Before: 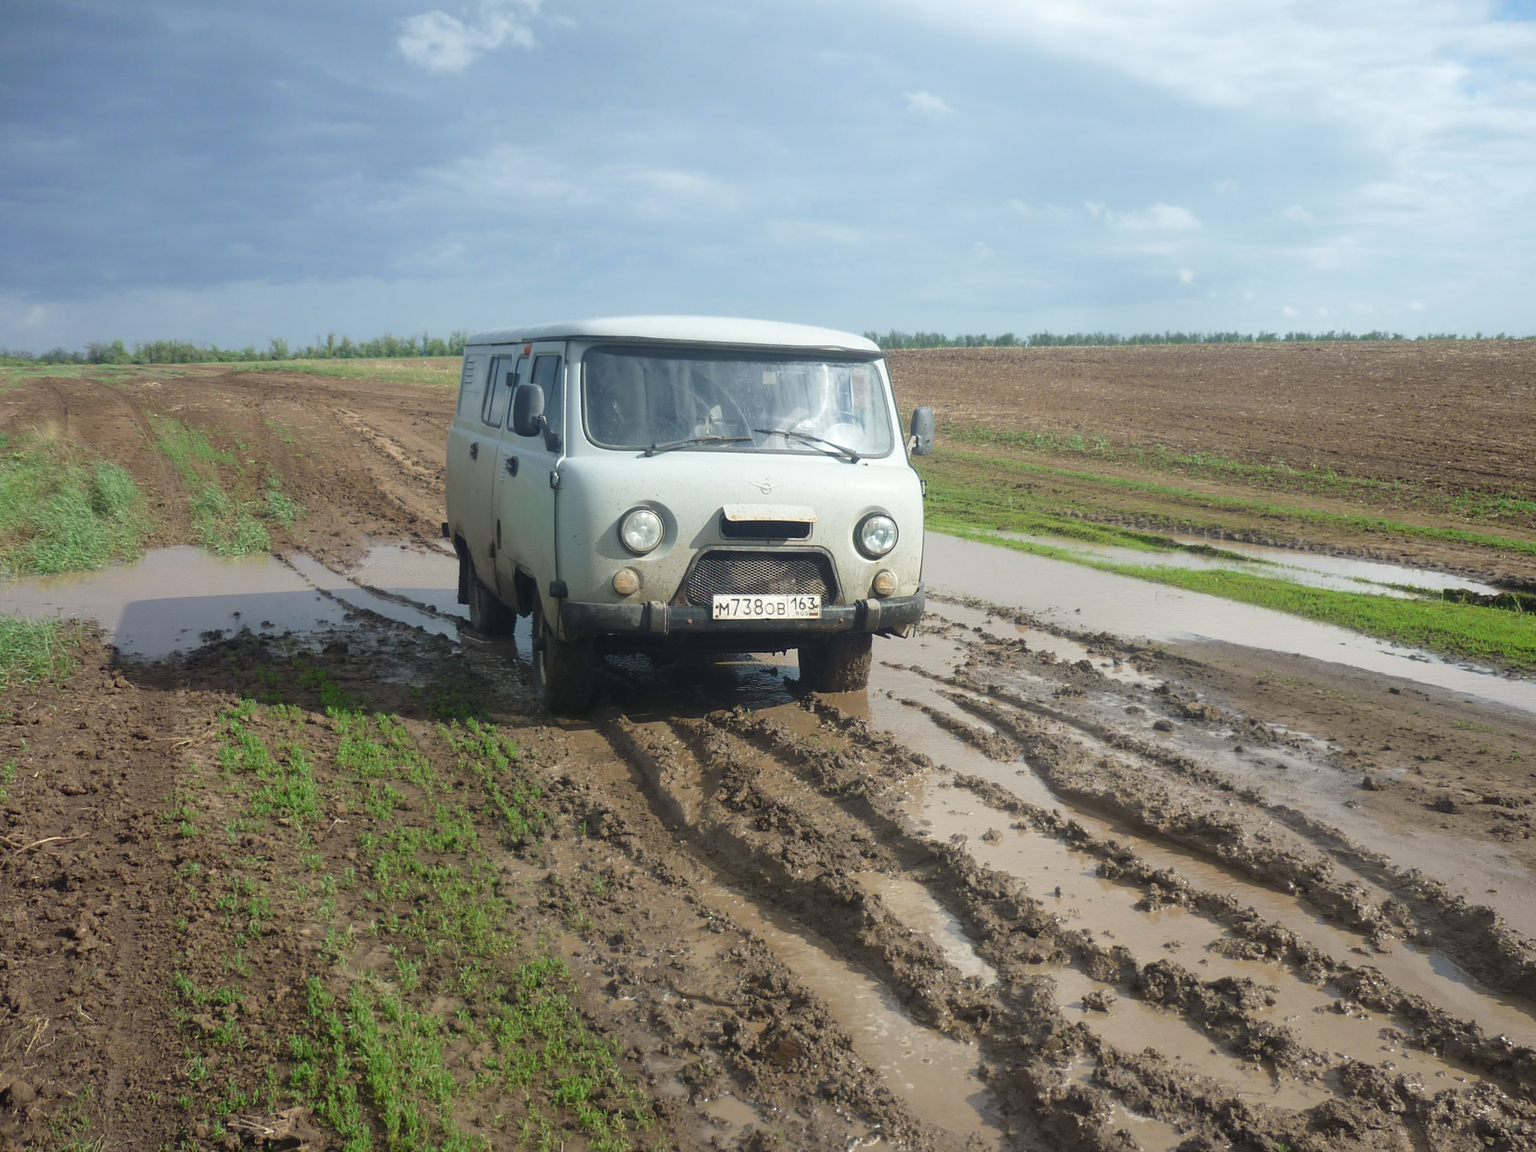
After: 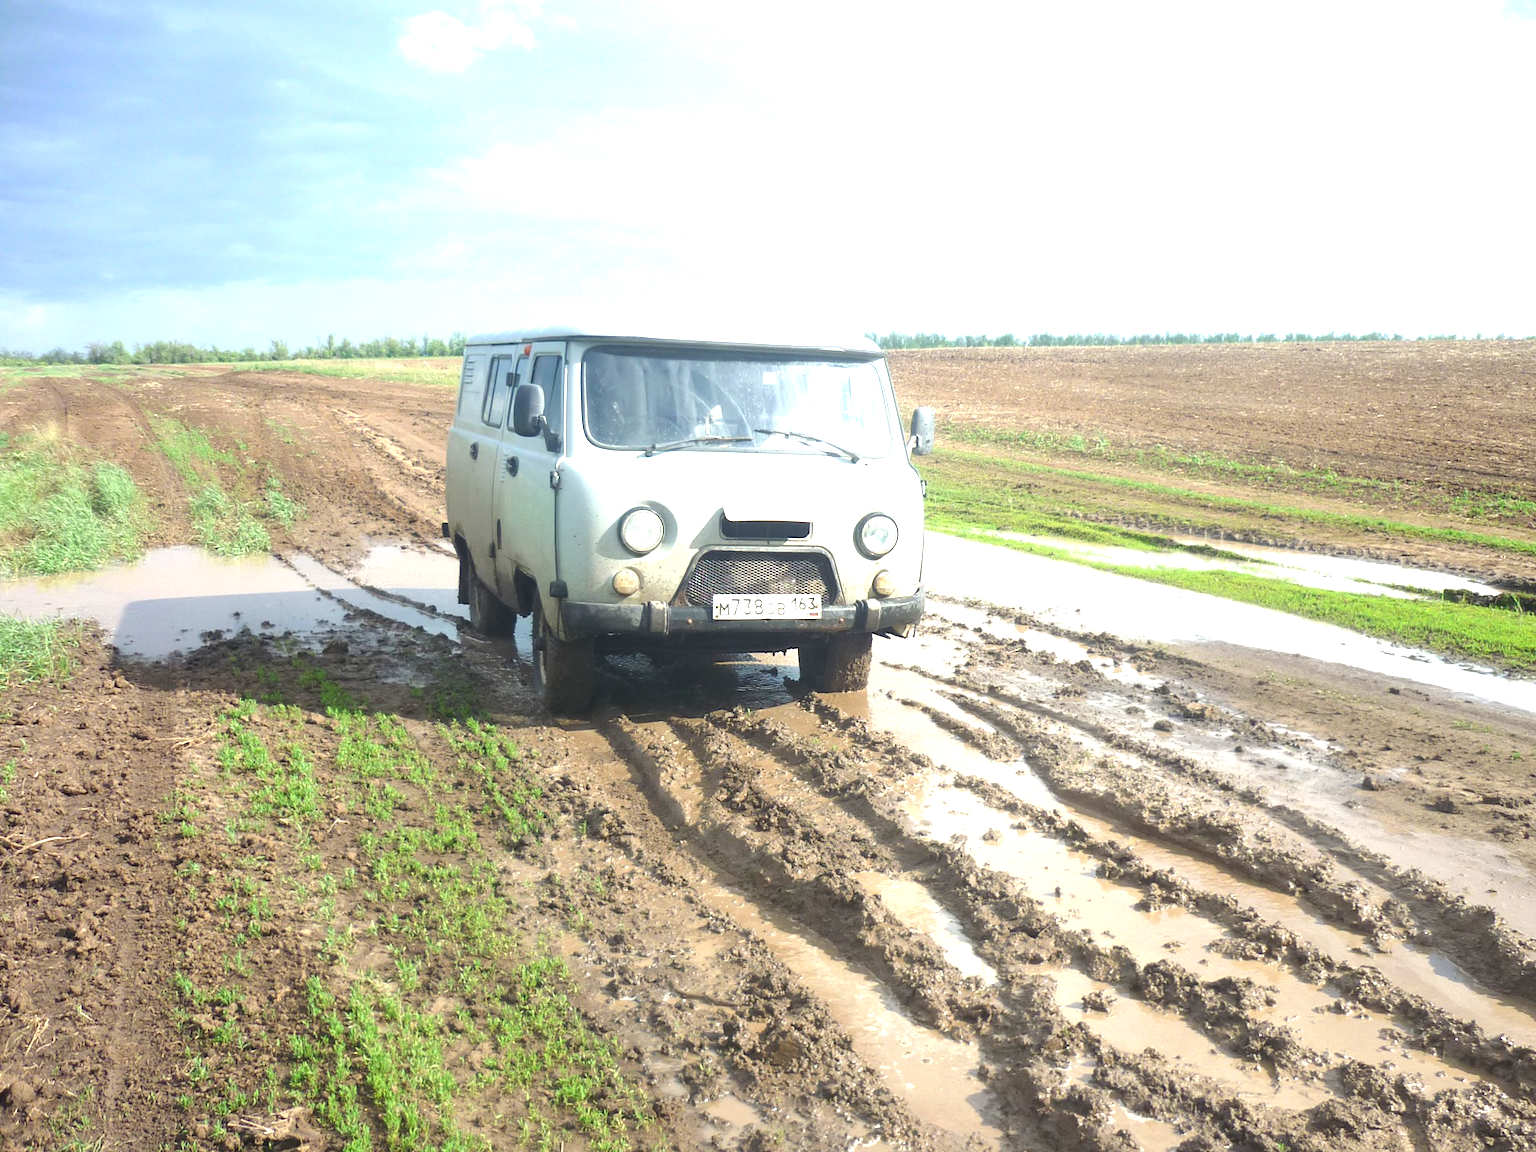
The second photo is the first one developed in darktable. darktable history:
exposure: black level correction 0, exposure 1.389 EV, compensate highlight preservation false
